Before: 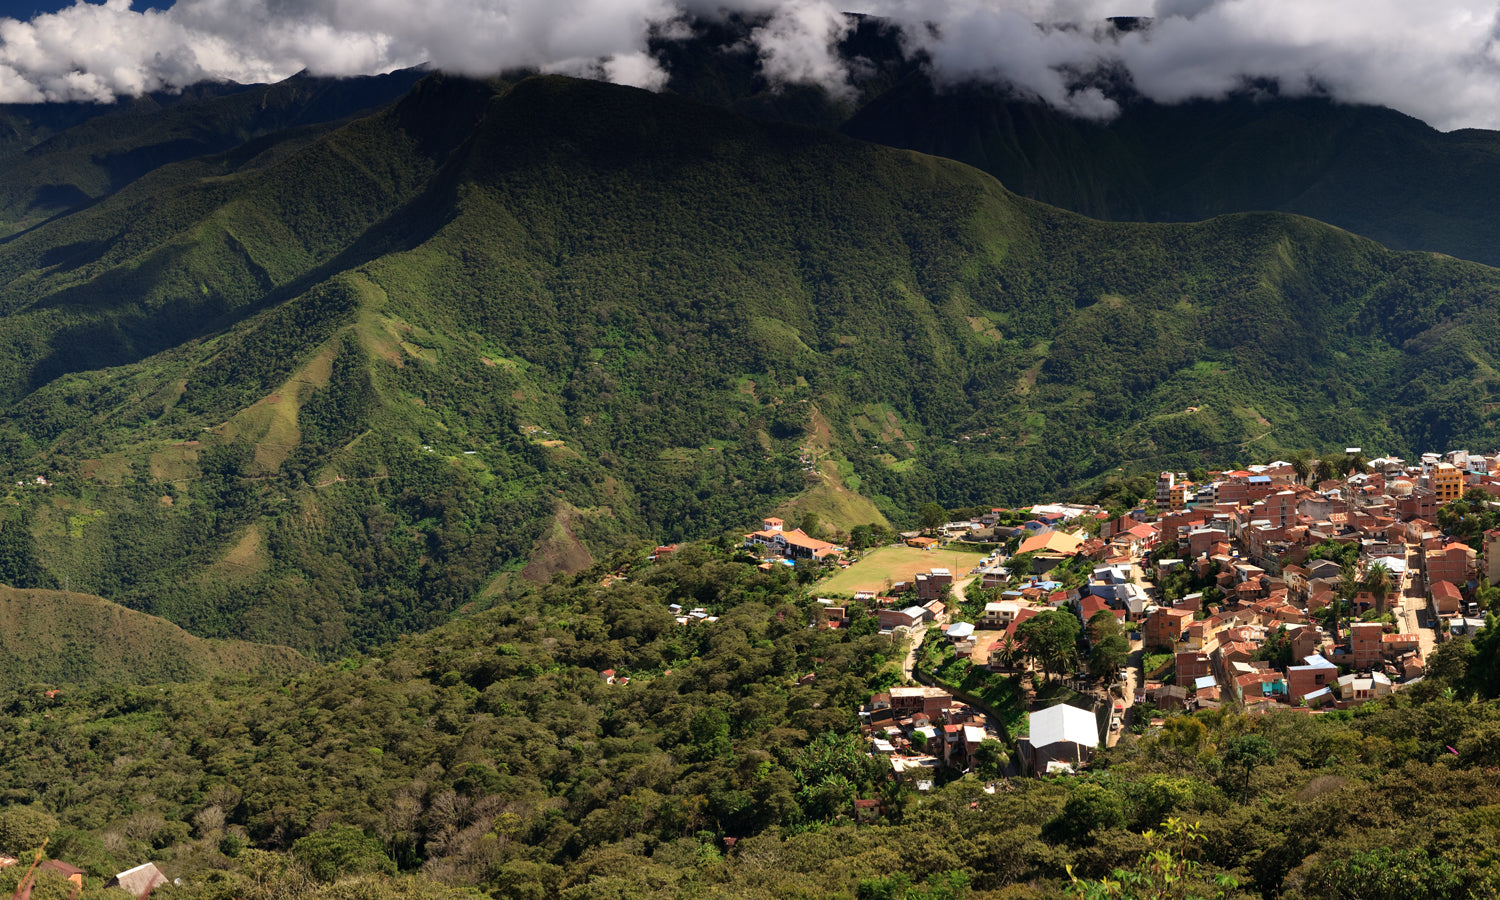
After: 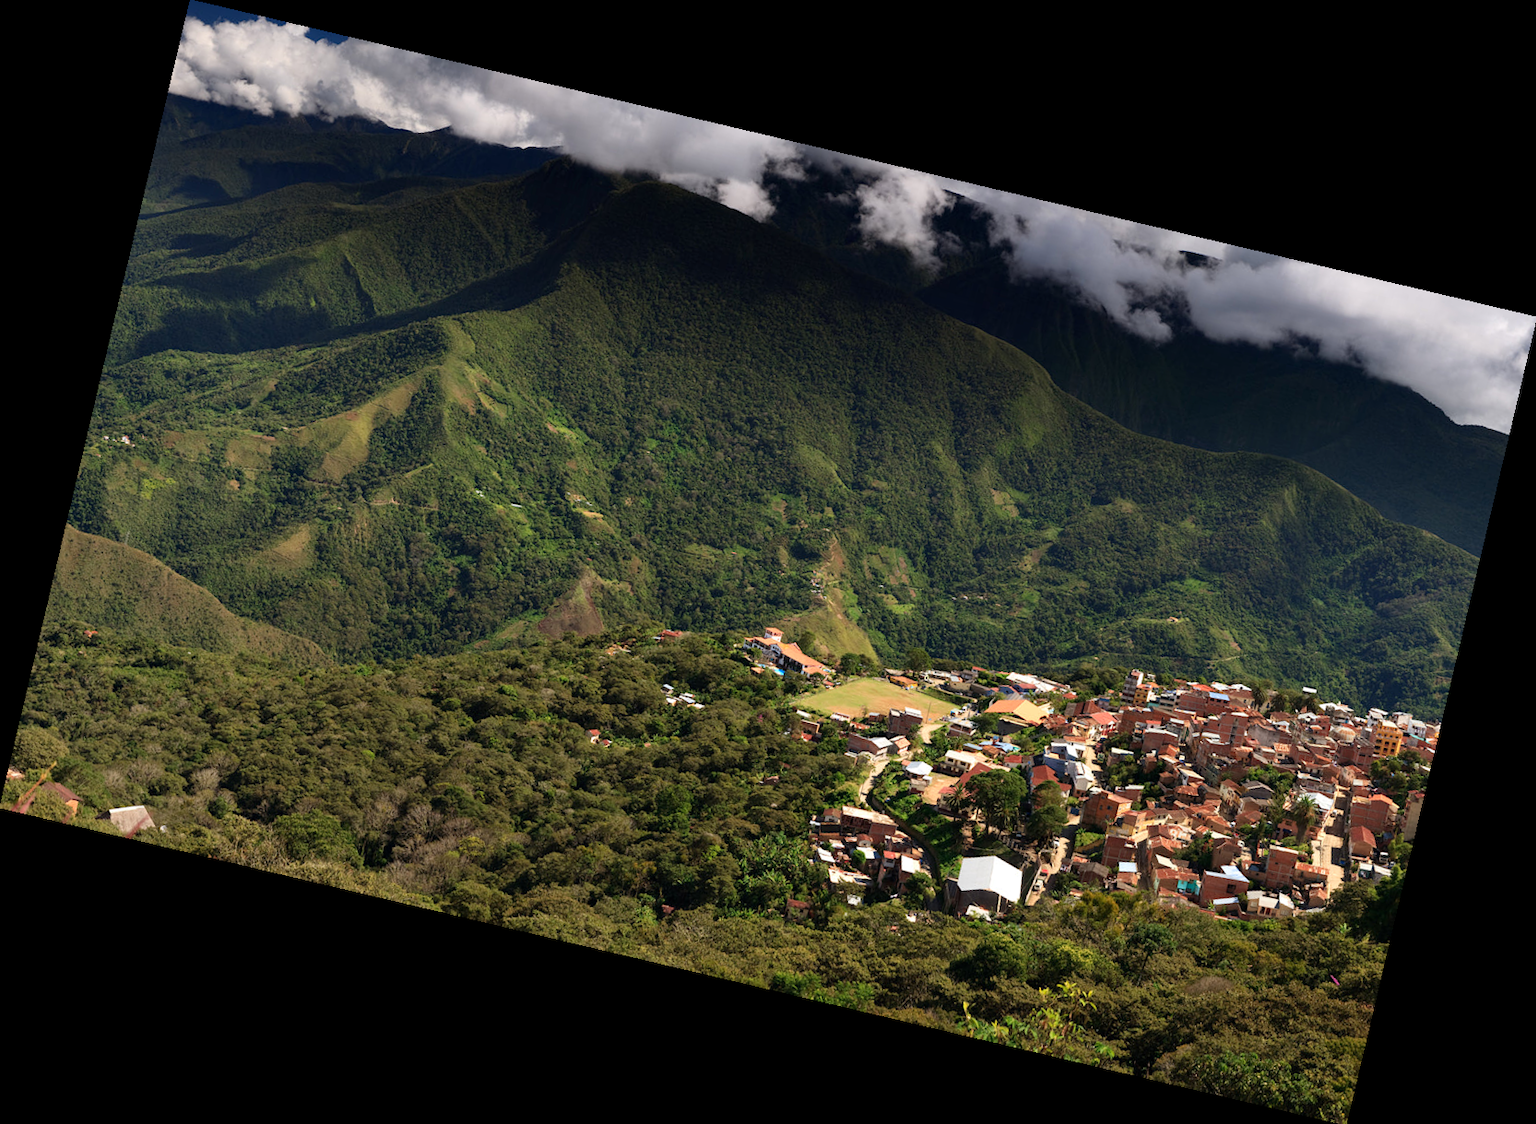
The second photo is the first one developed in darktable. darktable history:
contrast brightness saturation: contrast 0.08, saturation 0.02
rotate and perspective: rotation 13.27°, automatic cropping off
